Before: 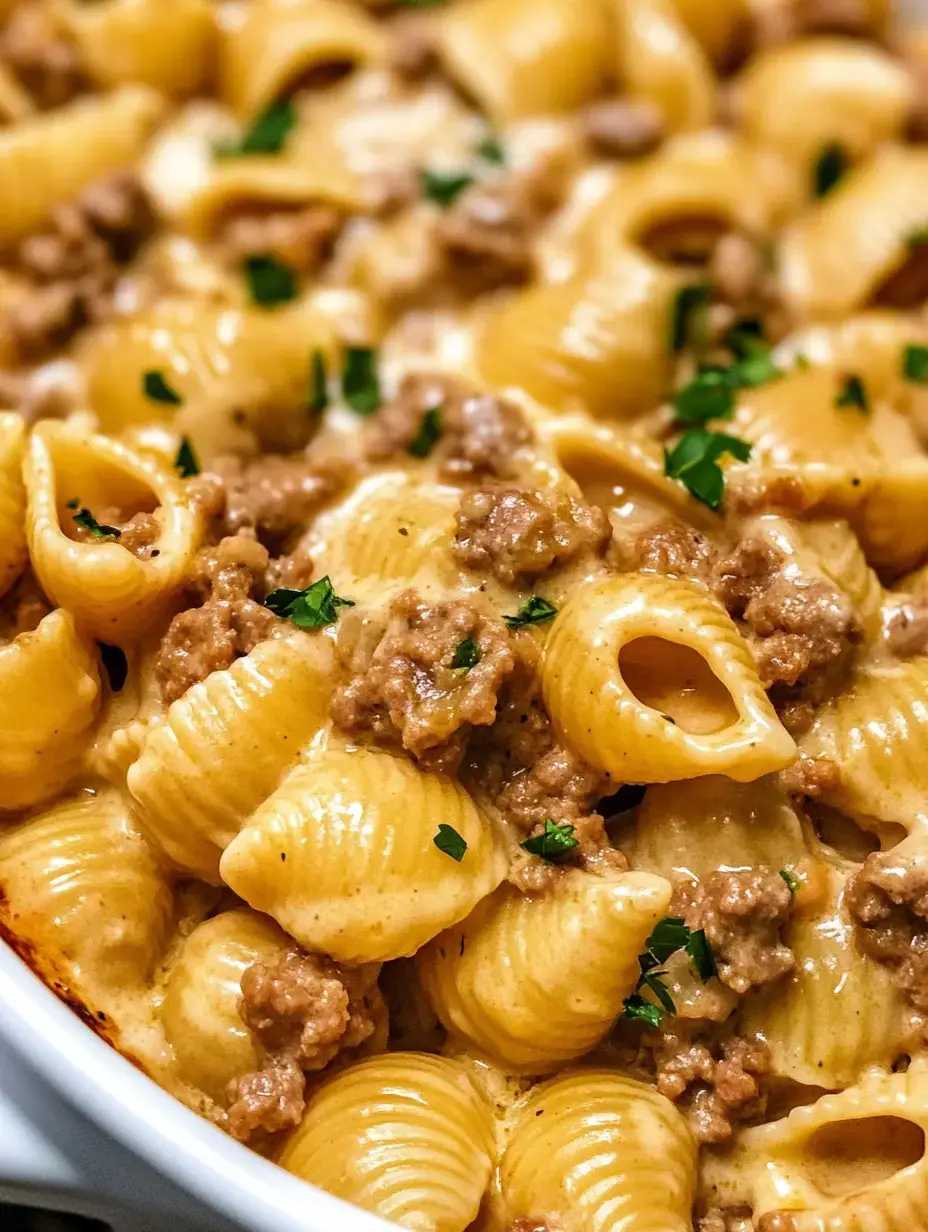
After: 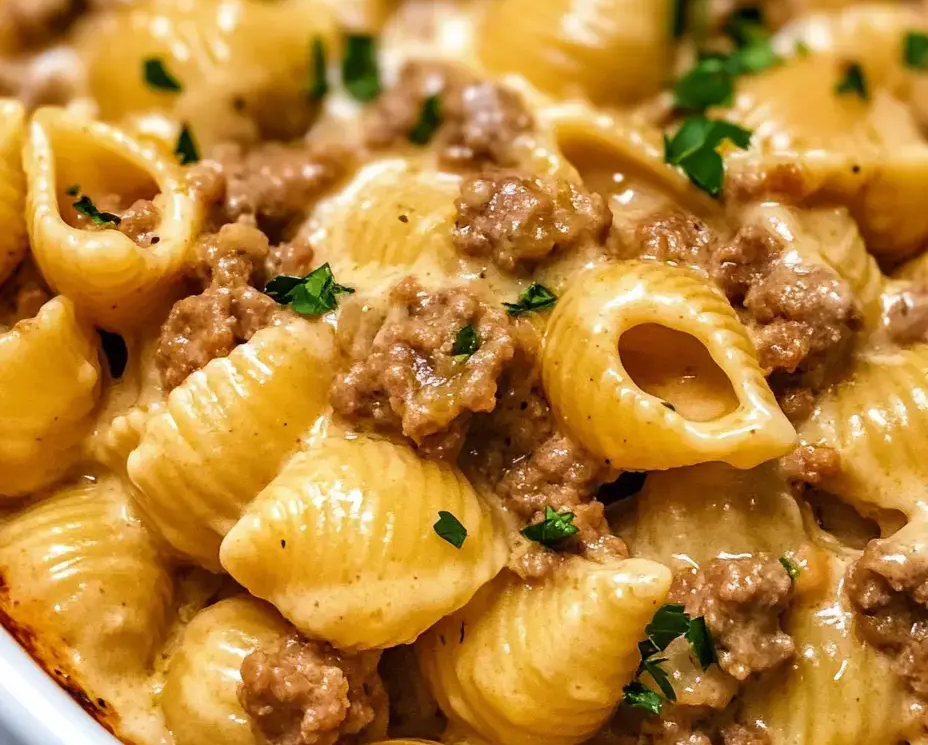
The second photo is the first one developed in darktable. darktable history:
crop and rotate: top 25.546%, bottom 13.957%
